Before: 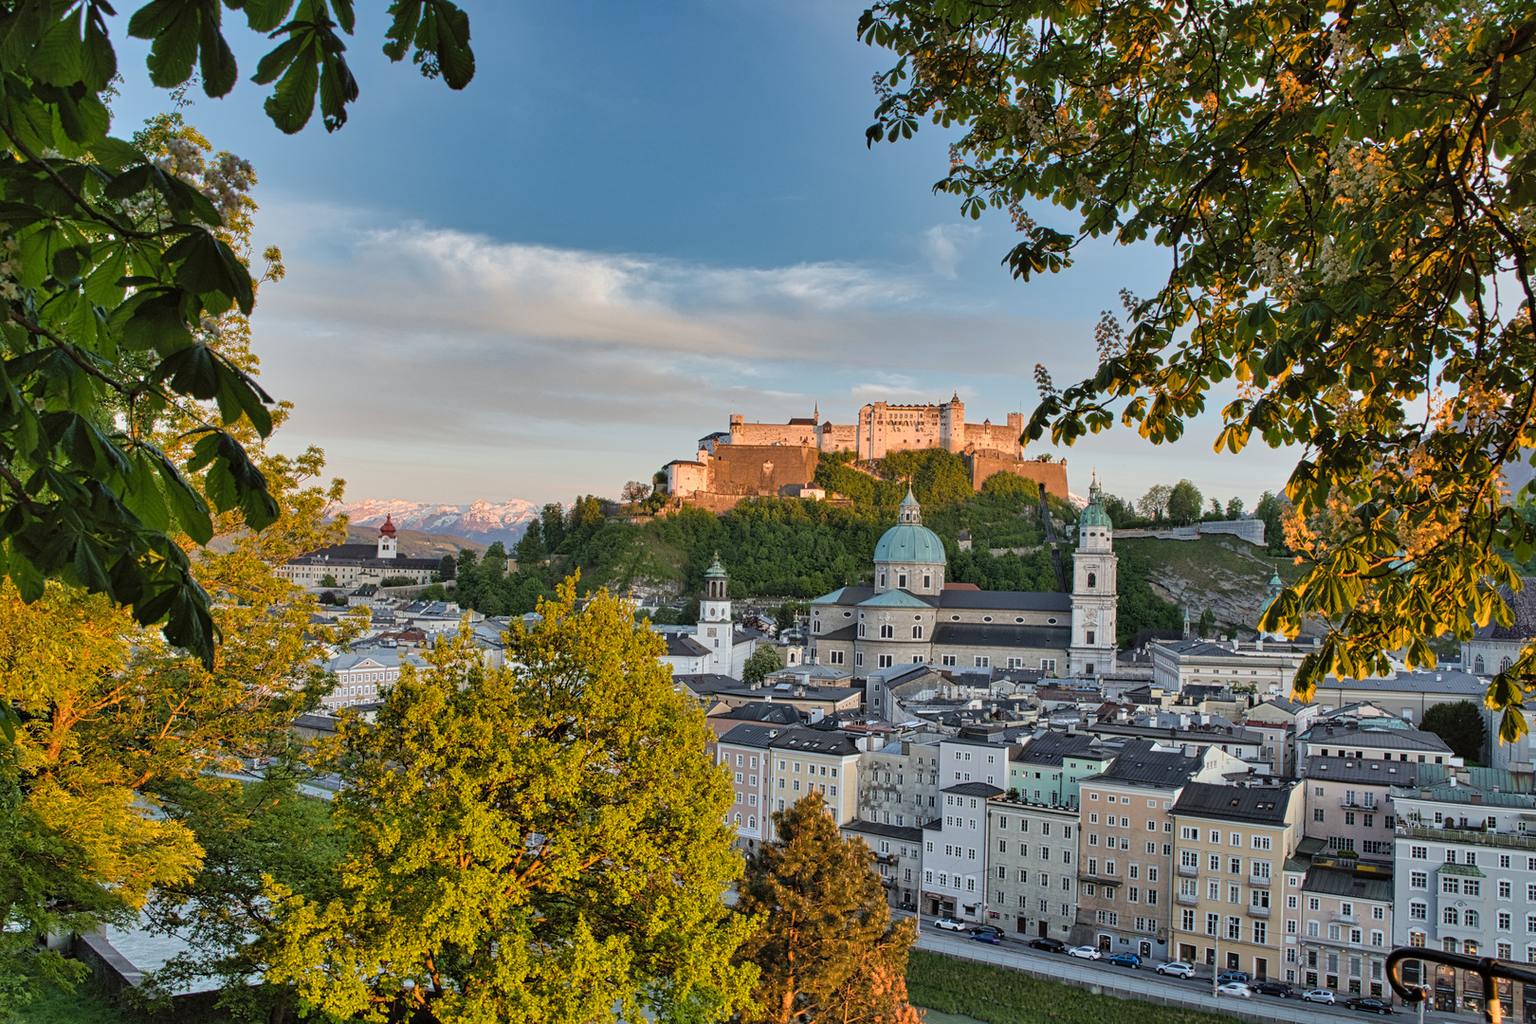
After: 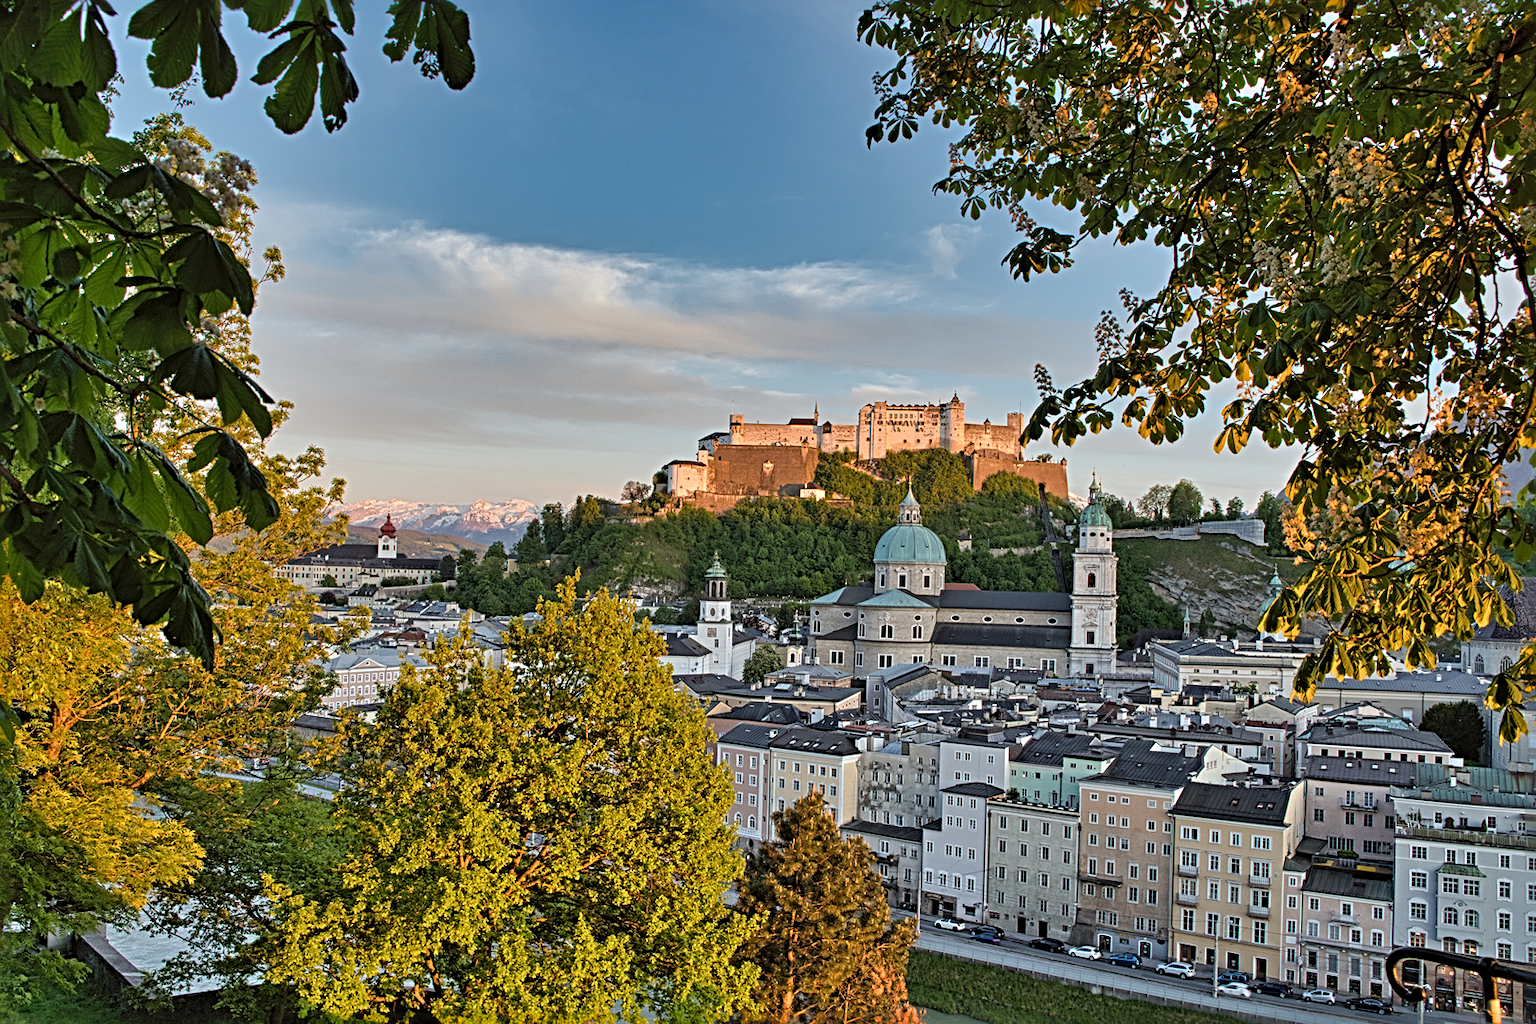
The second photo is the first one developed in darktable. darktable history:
sharpen: radius 4.874
